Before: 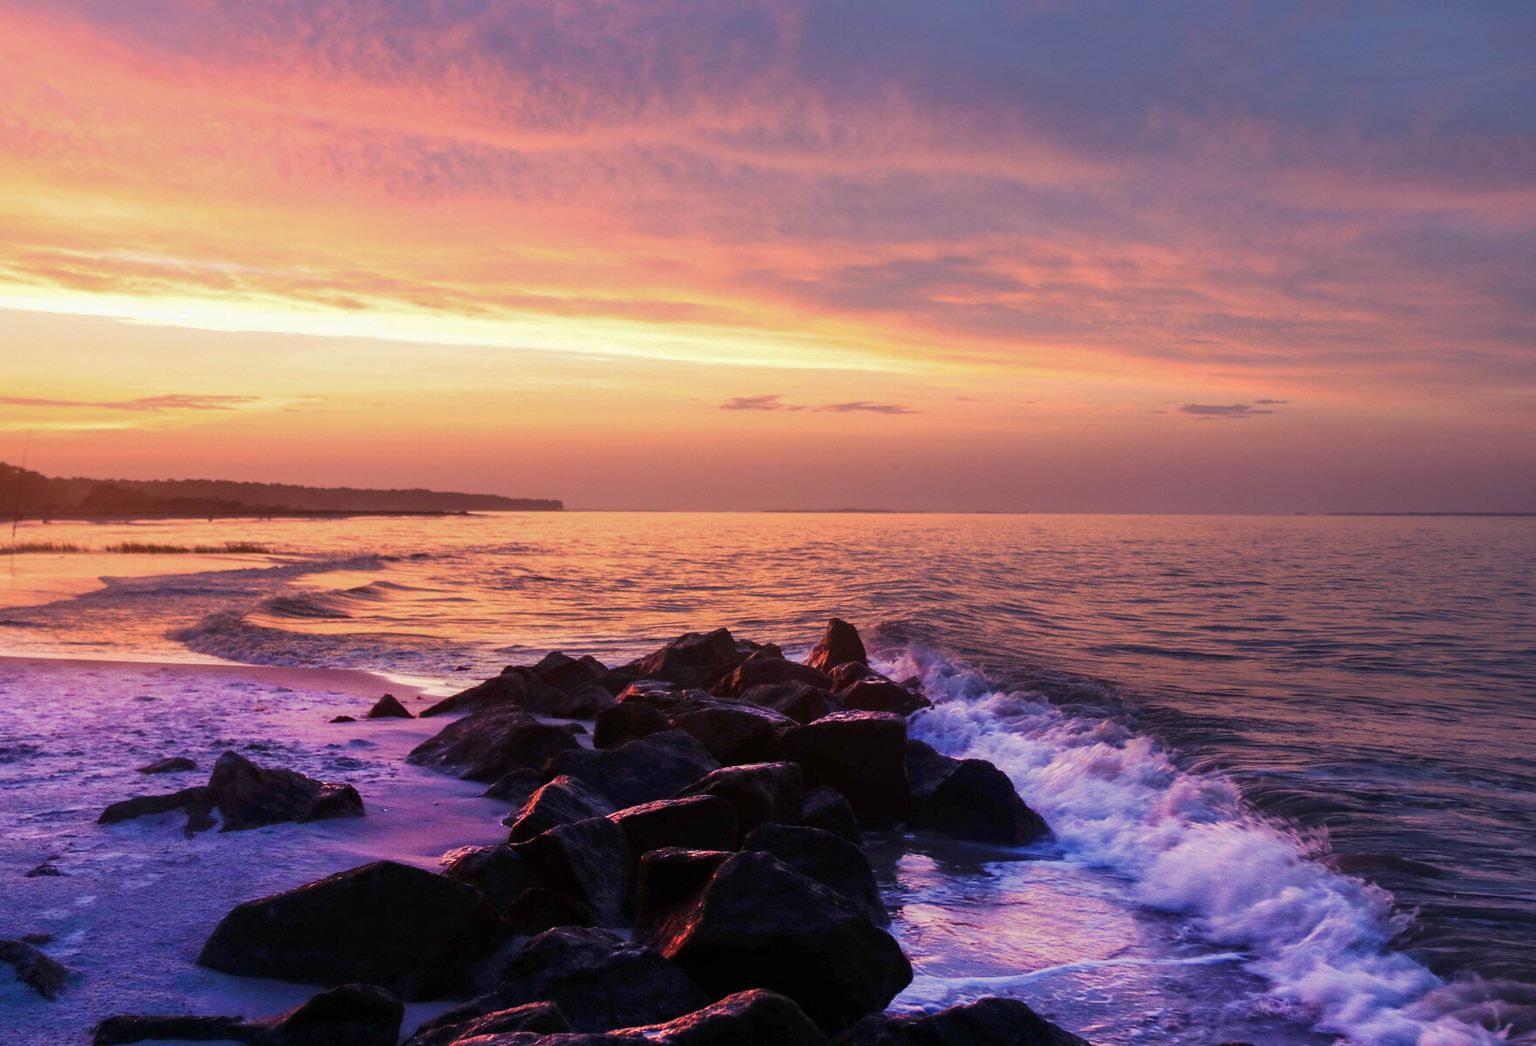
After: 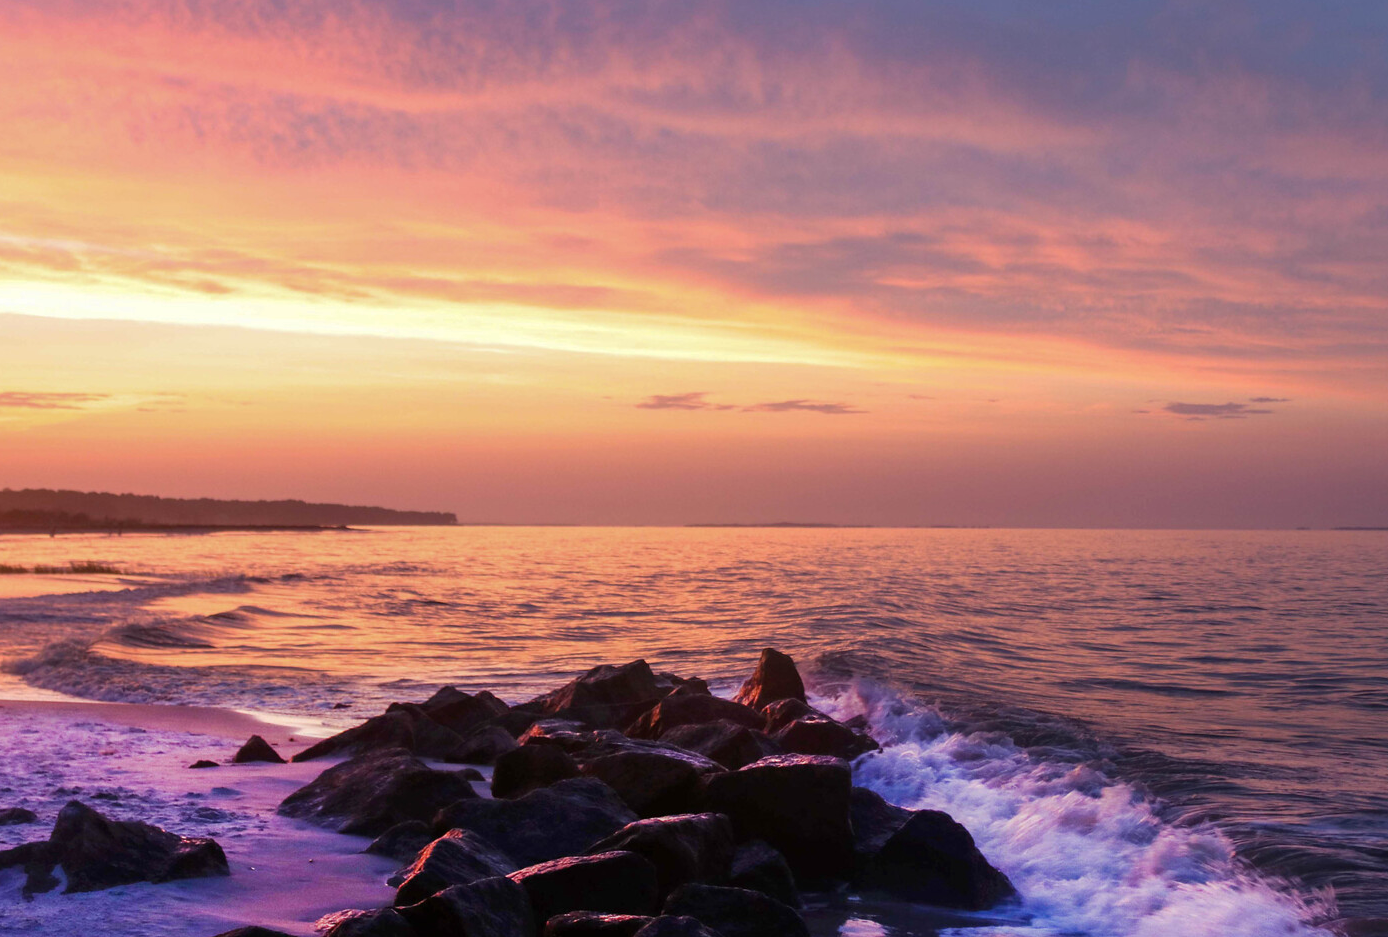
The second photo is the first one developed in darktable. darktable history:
crop and rotate: left 10.77%, top 5.1%, right 10.41%, bottom 16.76%
levels: levels [0, 0.492, 0.984]
